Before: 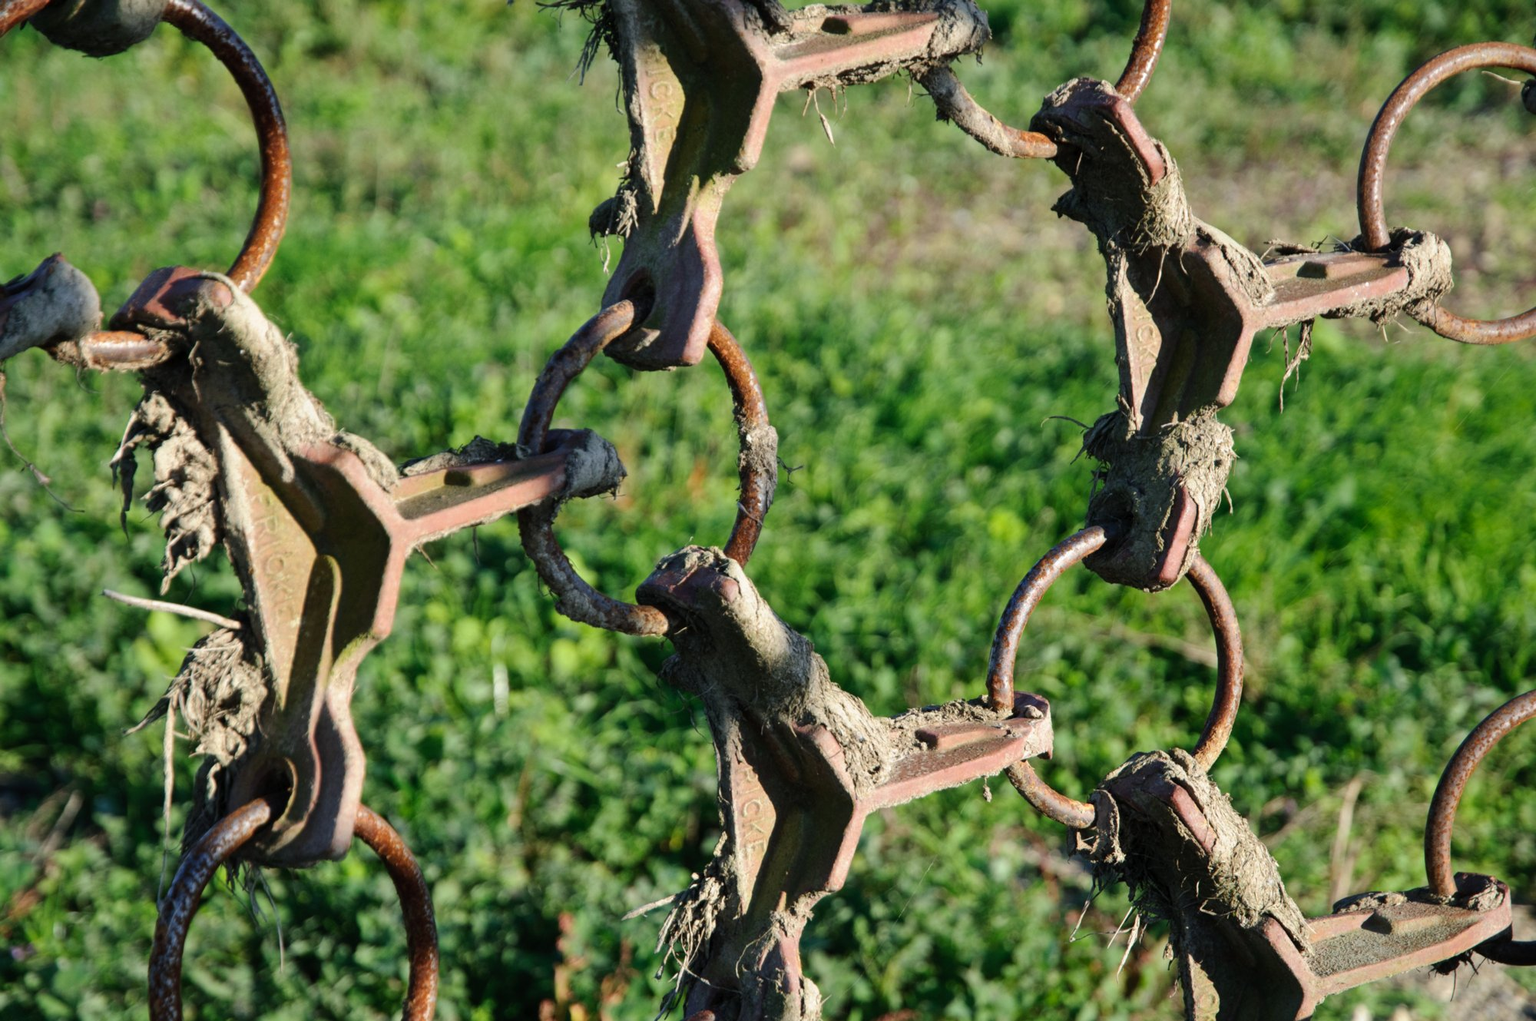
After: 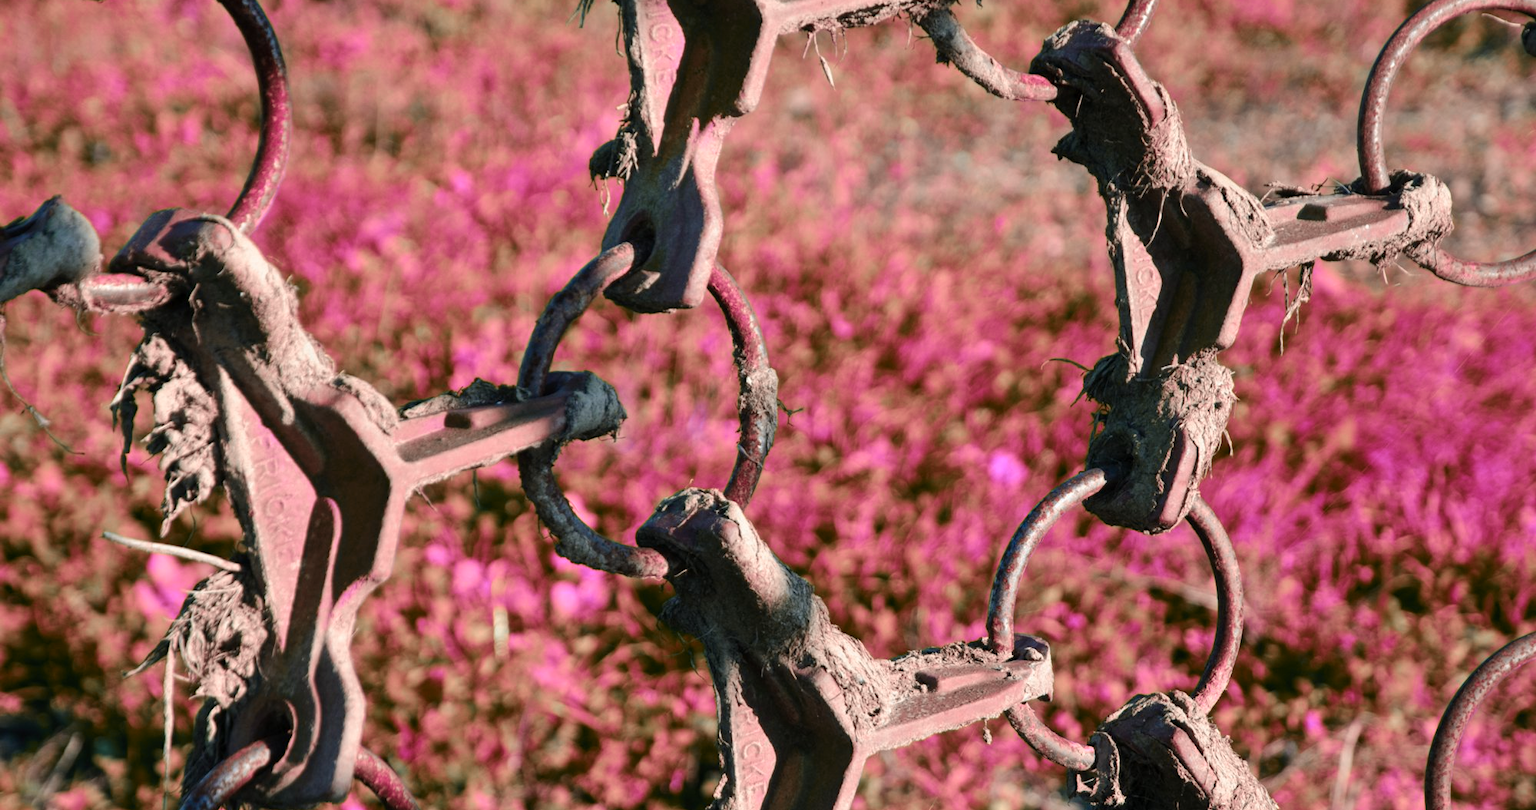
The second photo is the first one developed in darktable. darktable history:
crop and rotate: top 5.655%, bottom 14.926%
color zones: curves: ch2 [(0, 0.488) (0.143, 0.417) (0.286, 0.212) (0.429, 0.179) (0.571, 0.154) (0.714, 0.415) (0.857, 0.495) (1, 0.488)], mix 101.42%
